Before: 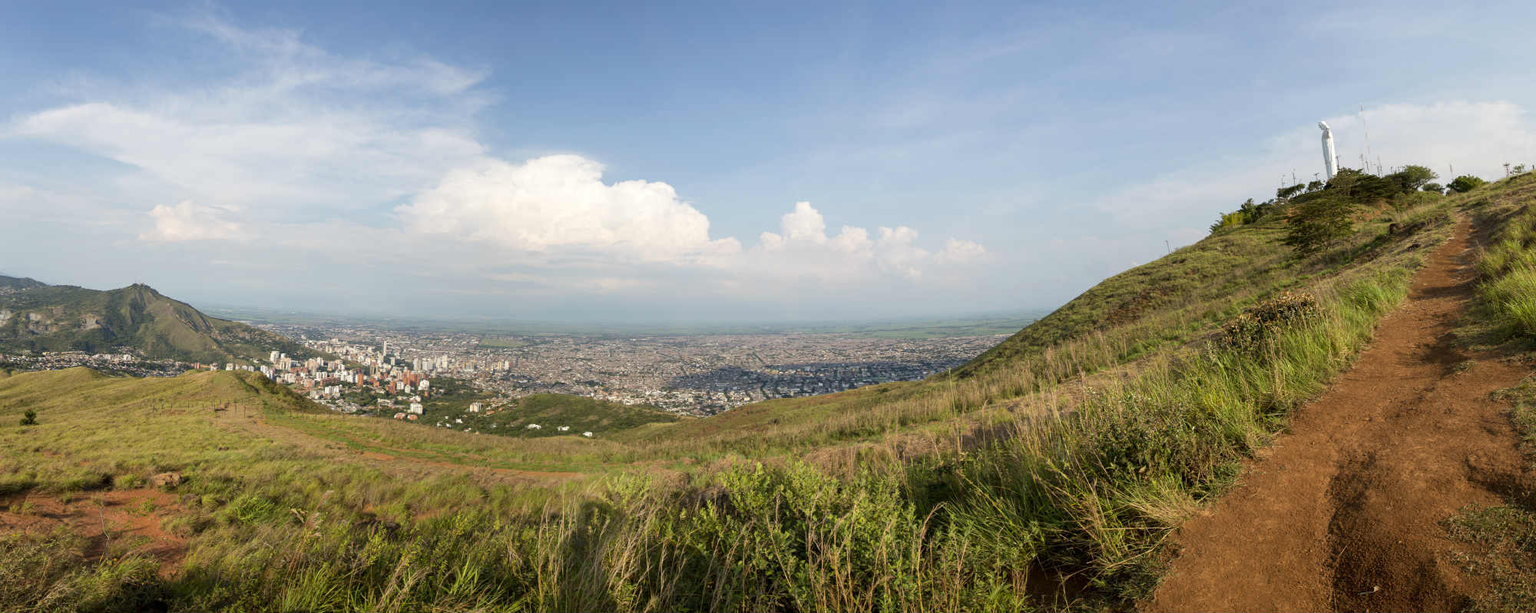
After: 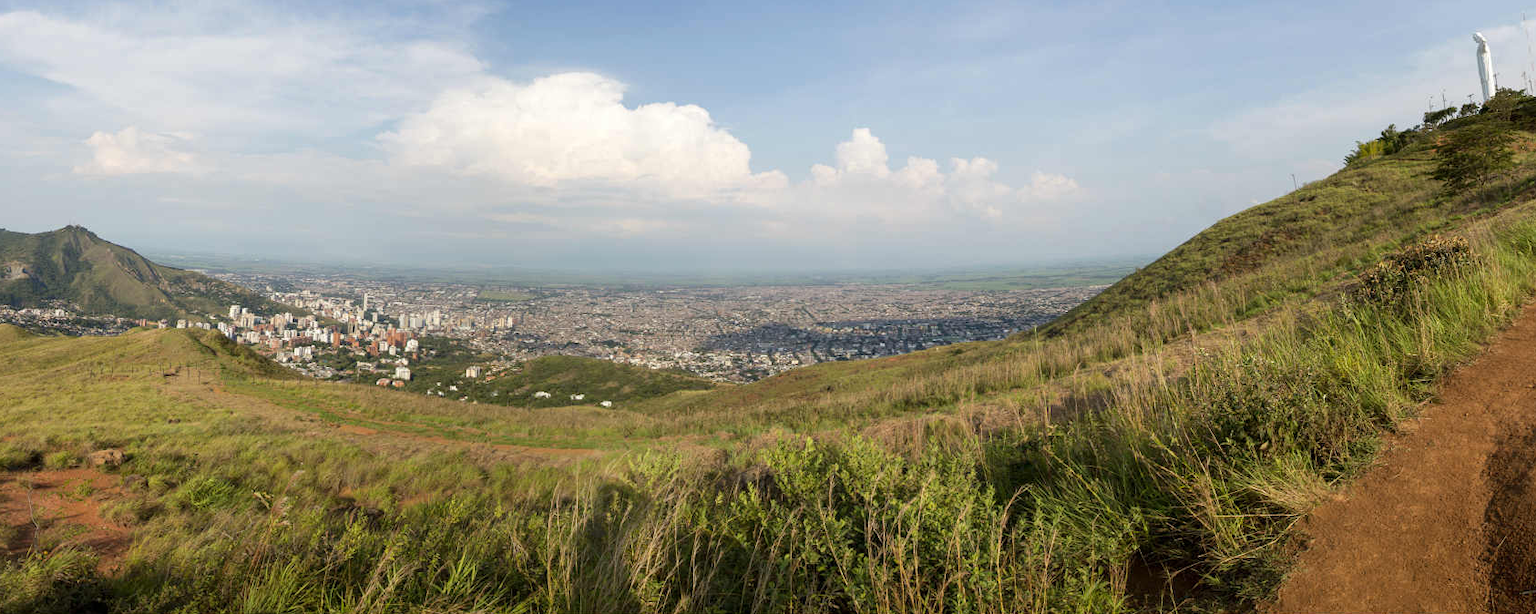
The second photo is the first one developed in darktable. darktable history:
crop and rotate: left 5.002%, top 15.352%, right 10.675%
